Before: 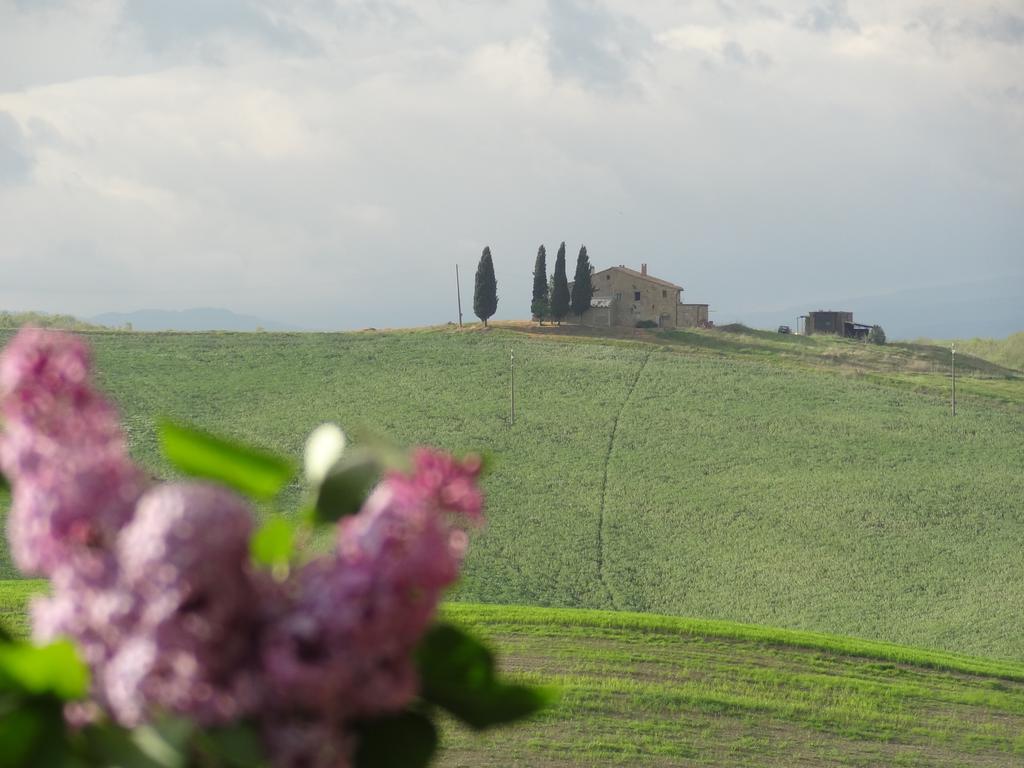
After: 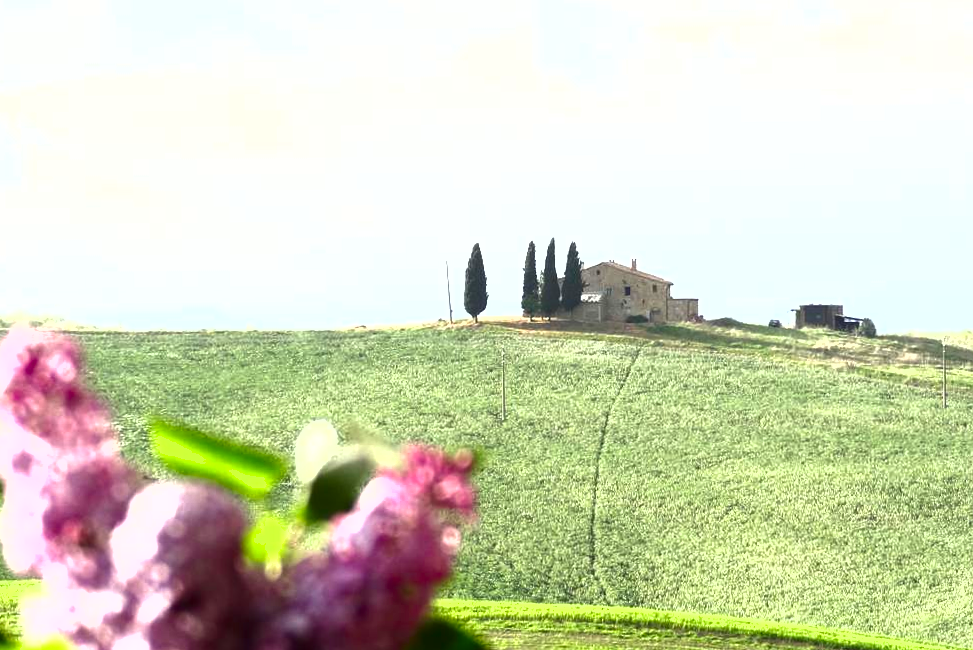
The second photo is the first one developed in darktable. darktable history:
contrast brightness saturation: brightness -0.514
shadows and highlights: shadows 24.87, highlights -23.38
exposure: black level correction 0, exposure 1.693 EV, compensate exposure bias true, compensate highlight preservation false
crop and rotate: angle 0.505°, left 0.341%, right 3.442%, bottom 14.302%
